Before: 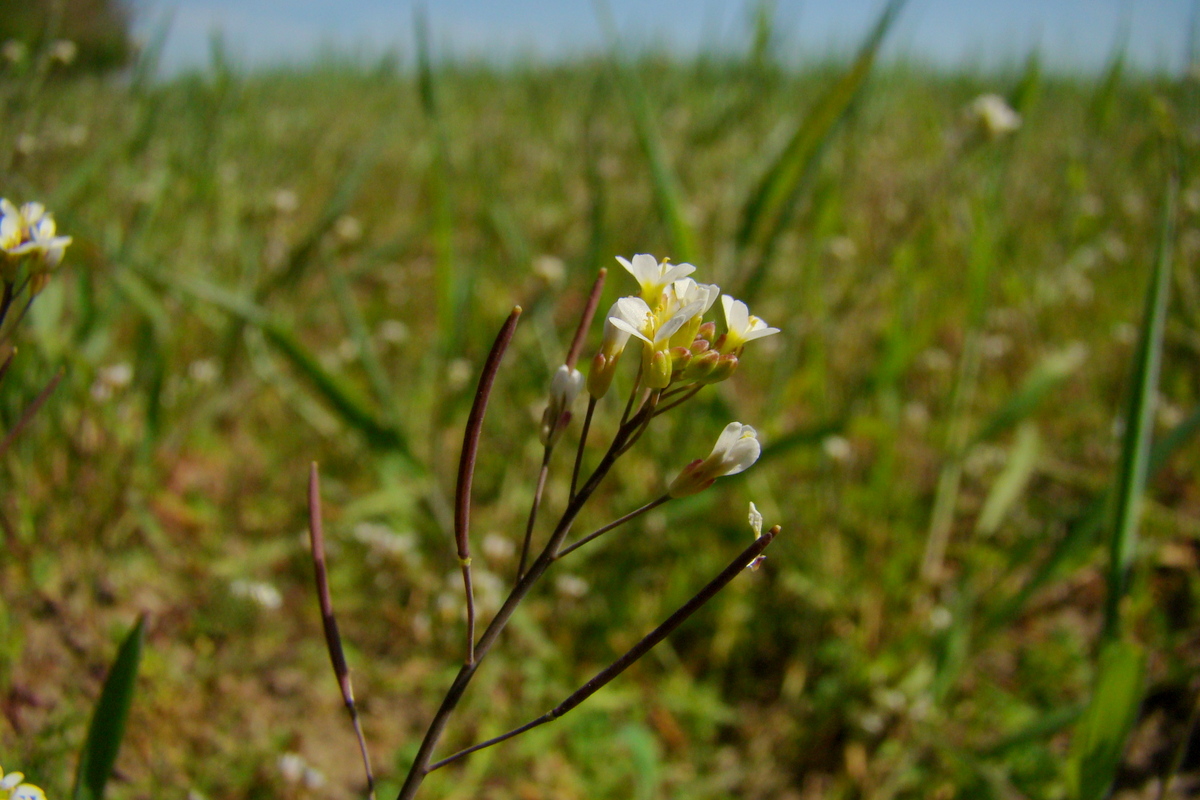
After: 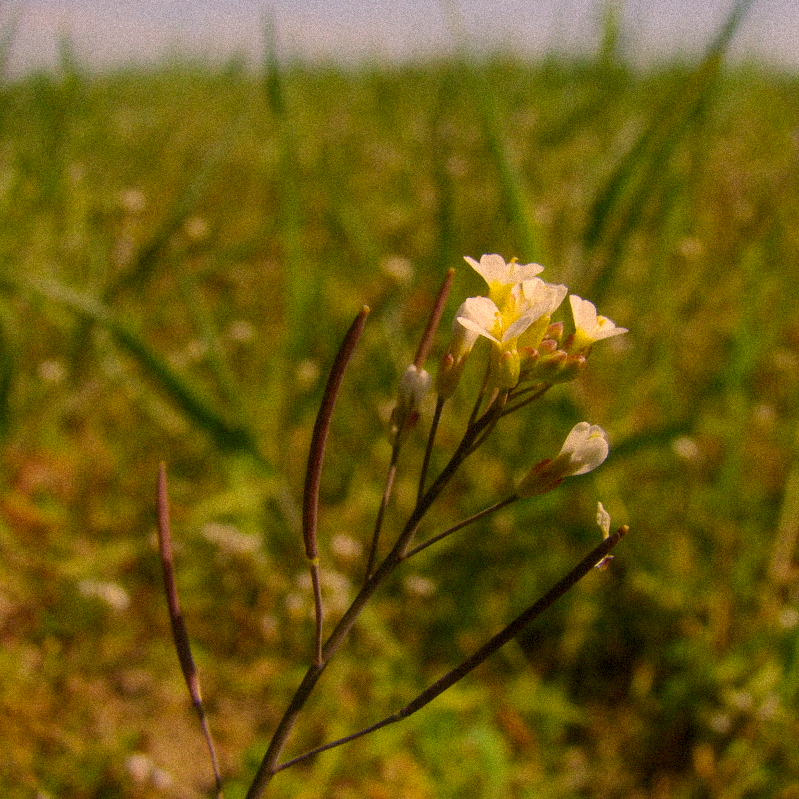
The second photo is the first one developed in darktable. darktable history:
local contrast: on, module defaults
color correction: highlights a* 21.88, highlights b* 22.25
crop and rotate: left 12.673%, right 20.66%
contrast brightness saturation: contrast 0.15, brightness -0.01, saturation 0.1
grain: strength 35%, mid-tones bias 0%
contrast equalizer: octaves 7, y [[0.6 ×6], [0.55 ×6], [0 ×6], [0 ×6], [0 ×6]], mix -1
